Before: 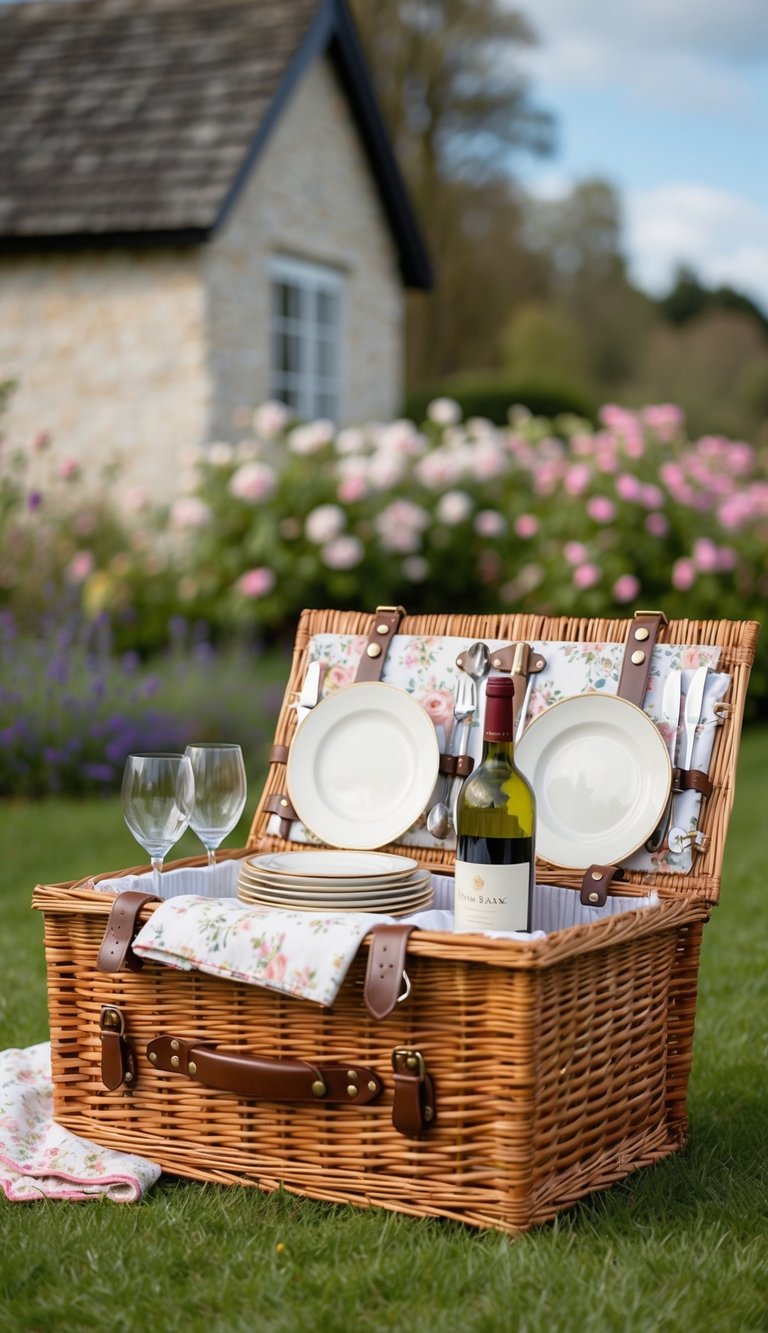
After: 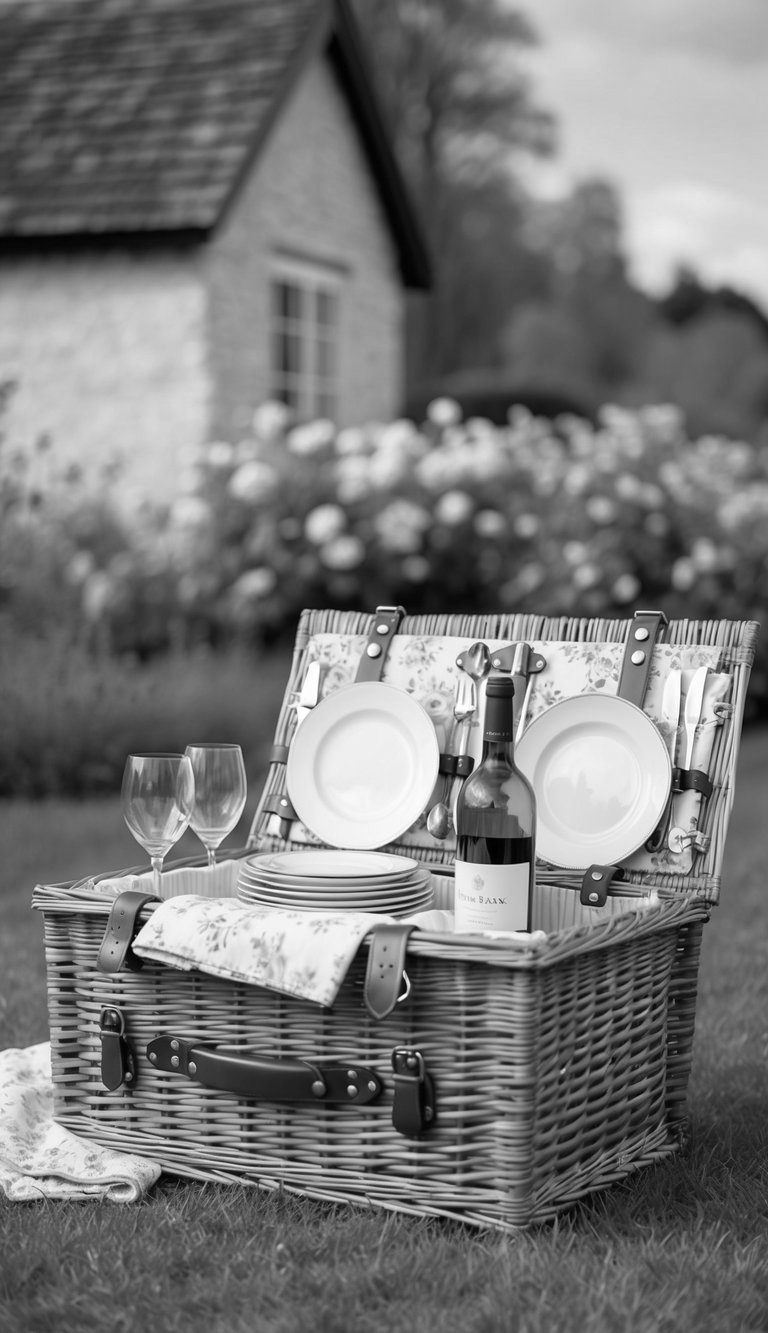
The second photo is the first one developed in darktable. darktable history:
monochrome: on, module defaults
white balance: red 1.05, blue 1.072
